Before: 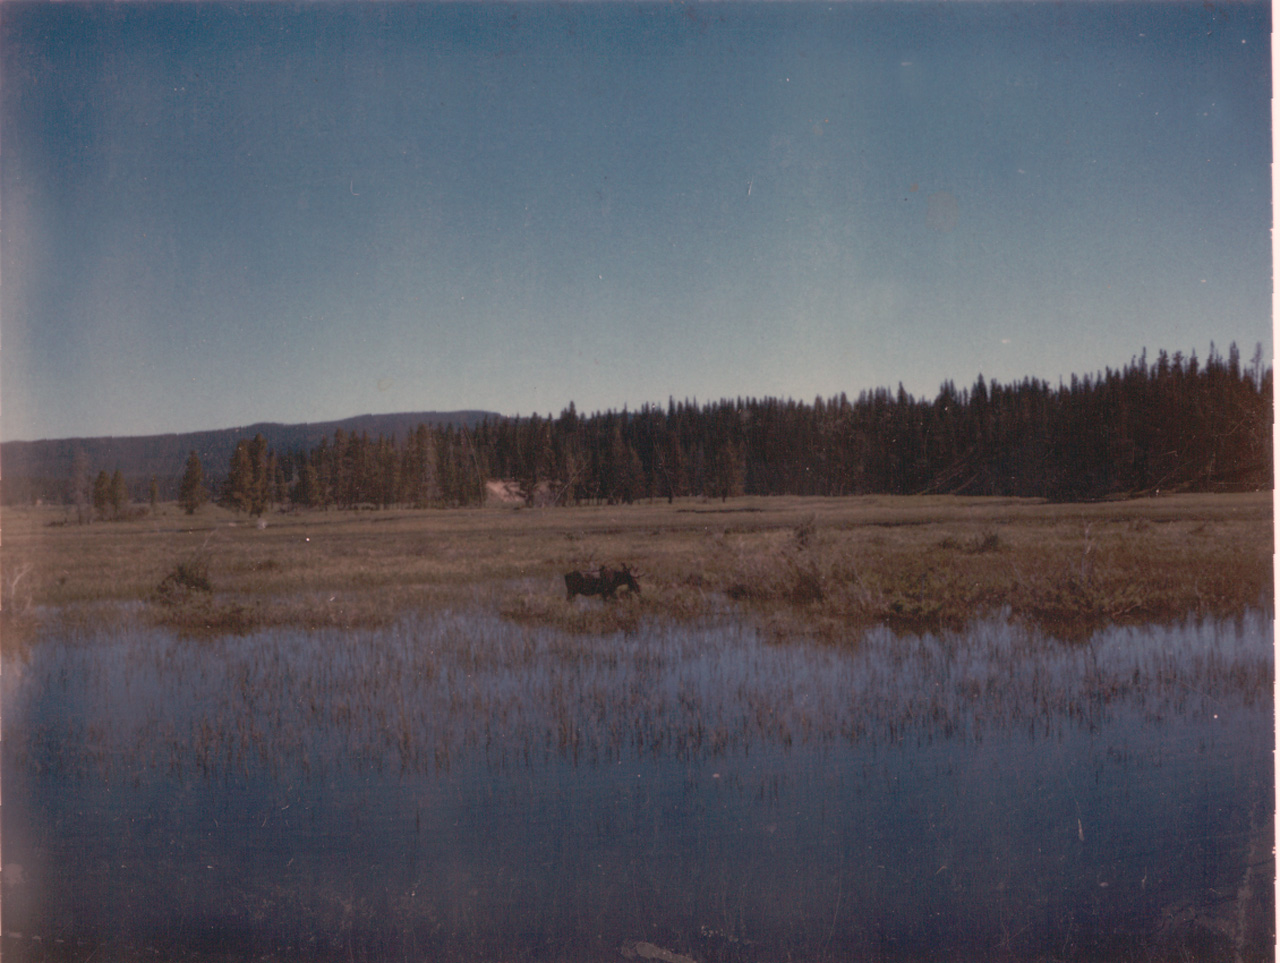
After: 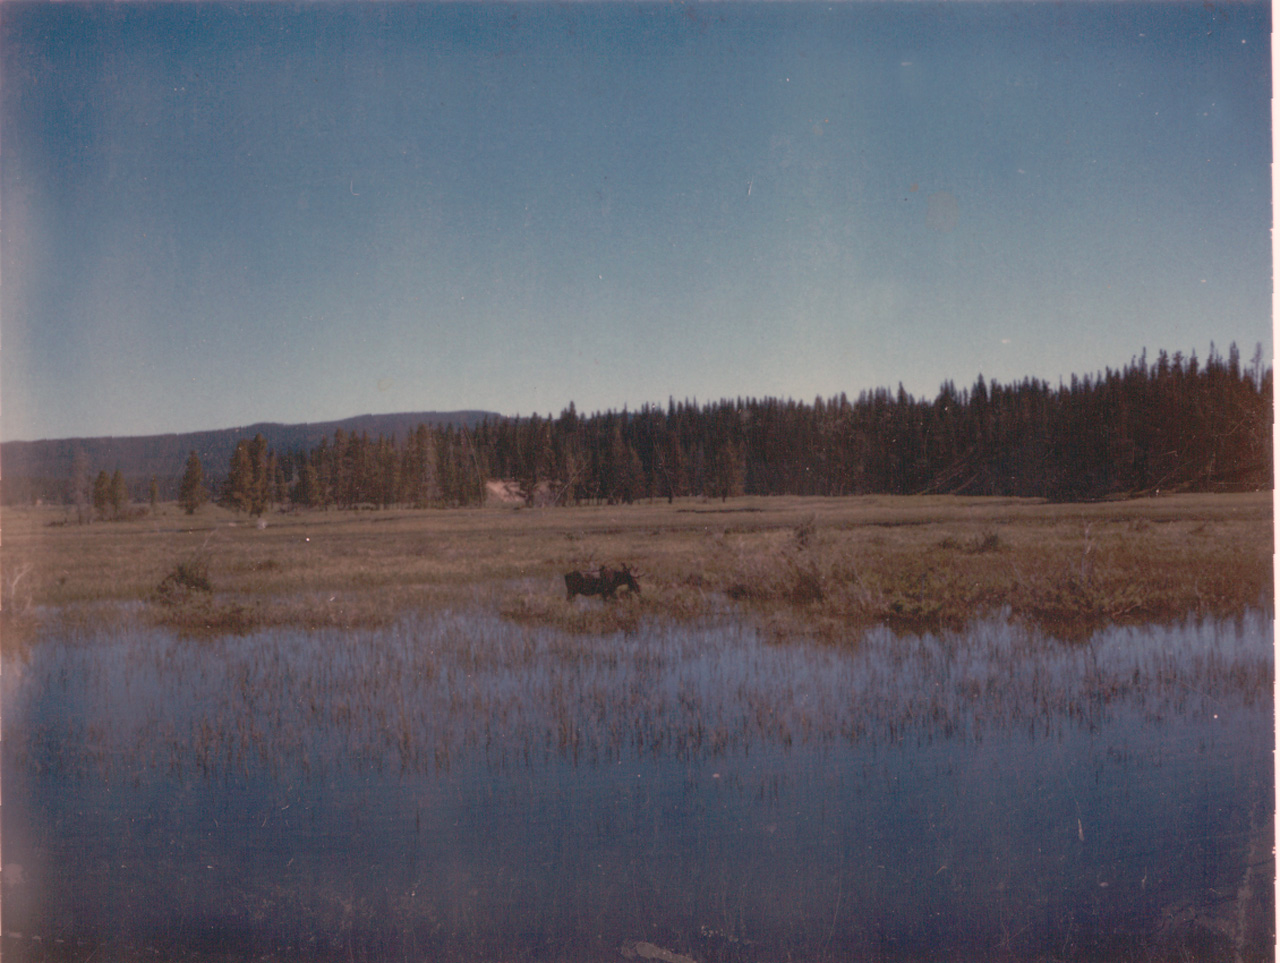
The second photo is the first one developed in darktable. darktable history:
levels: gray 50.77%, levels [0, 0.478, 1]
